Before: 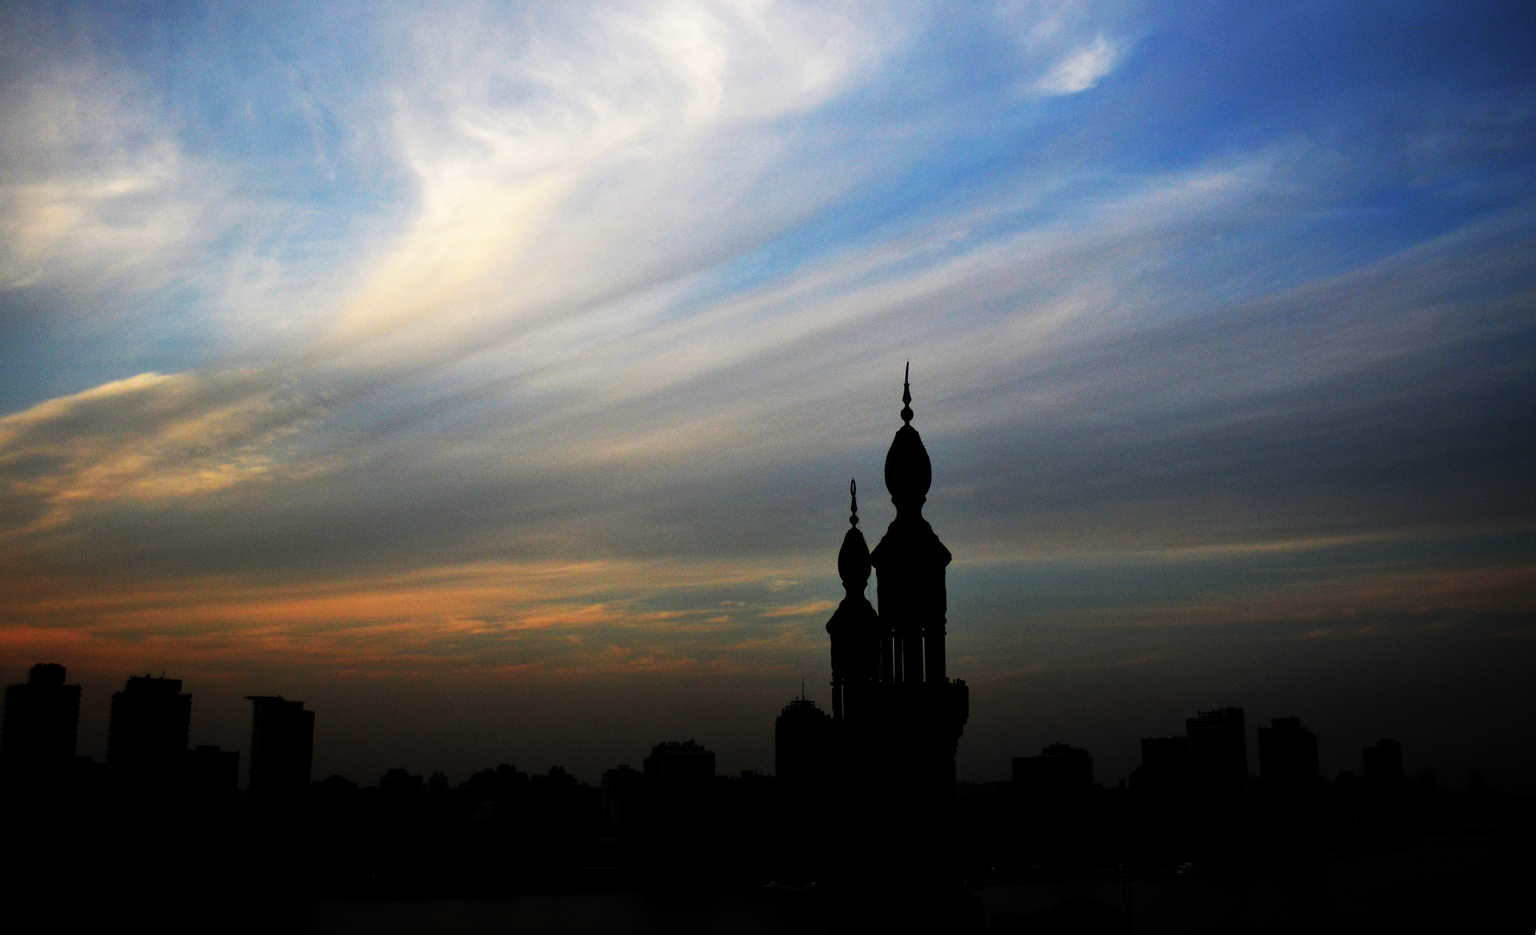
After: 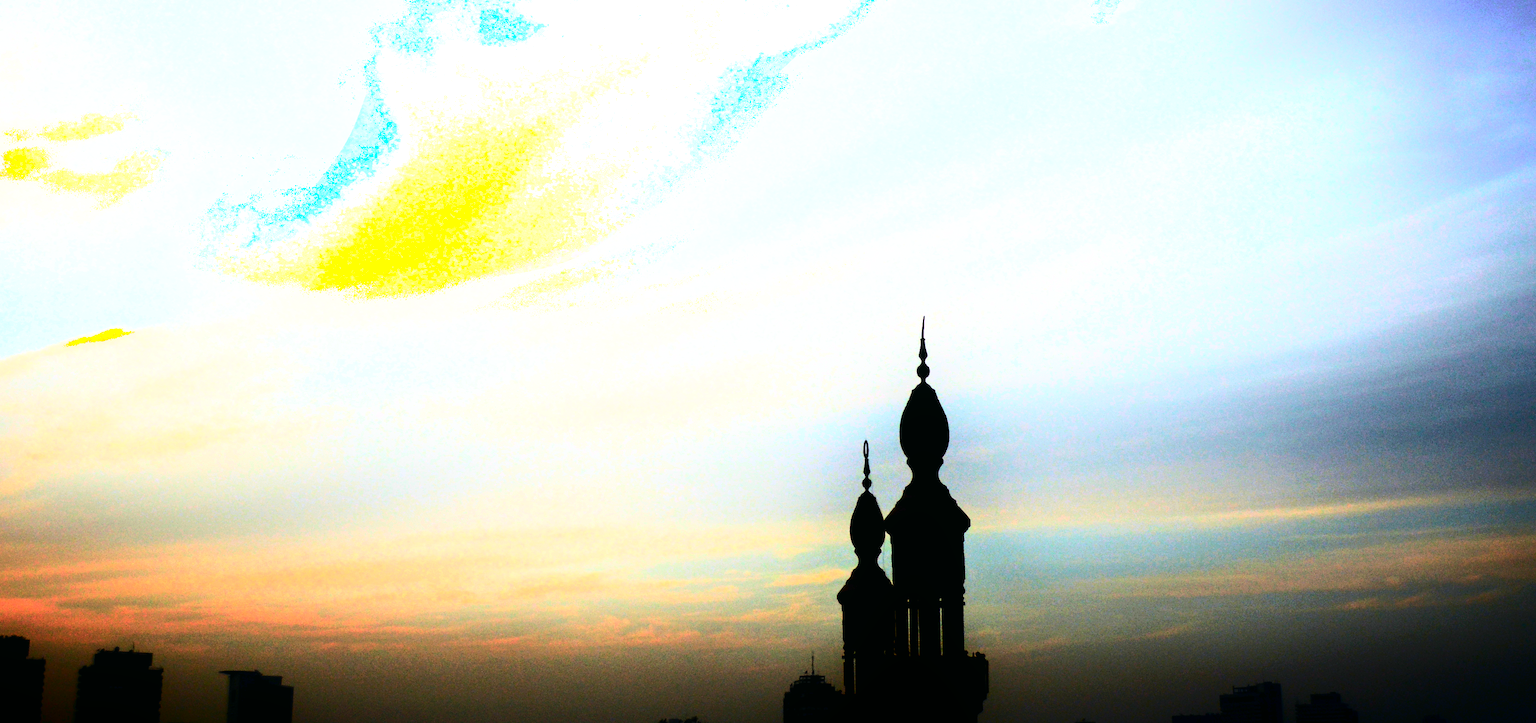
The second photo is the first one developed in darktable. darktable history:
exposure: black level correction 0, exposure 1.2 EV, compensate highlight preservation false
tone curve: curves: ch0 [(0, 0) (0.114, 0.083) (0.291, 0.3) (0.447, 0.535) (0.602, 0.712) (0.772, 0.864) (0.999, 0.978)]; ch1 [(0, 0) (0.389, 0.352) (0.458, 0.433) (0.486, 0.474) (0.509, 0.505) (0.535, 0.541) (0.555, 0.557) (0.677, 0.724) (1, 1)]; ch2 [(0, 0) (0.369, 0.388) (0.449, 0.431) (0.501, 0.5) (0.528, 0.552) (0.561, 0.596) (0.697, 0.721) (1, 1)], color space Lab, independent channels, preserve colors none
crop: left 2.526%, top 7.001%, right 3.353%, bottom 20.139%
shadows and highlights: shadows -52.66, highlights 88.03, shadows color adjustment 97.66%, soften with gaussian
contrast brightness saturation: contrast 0.196, brightness 0.17, saturation 0.229
